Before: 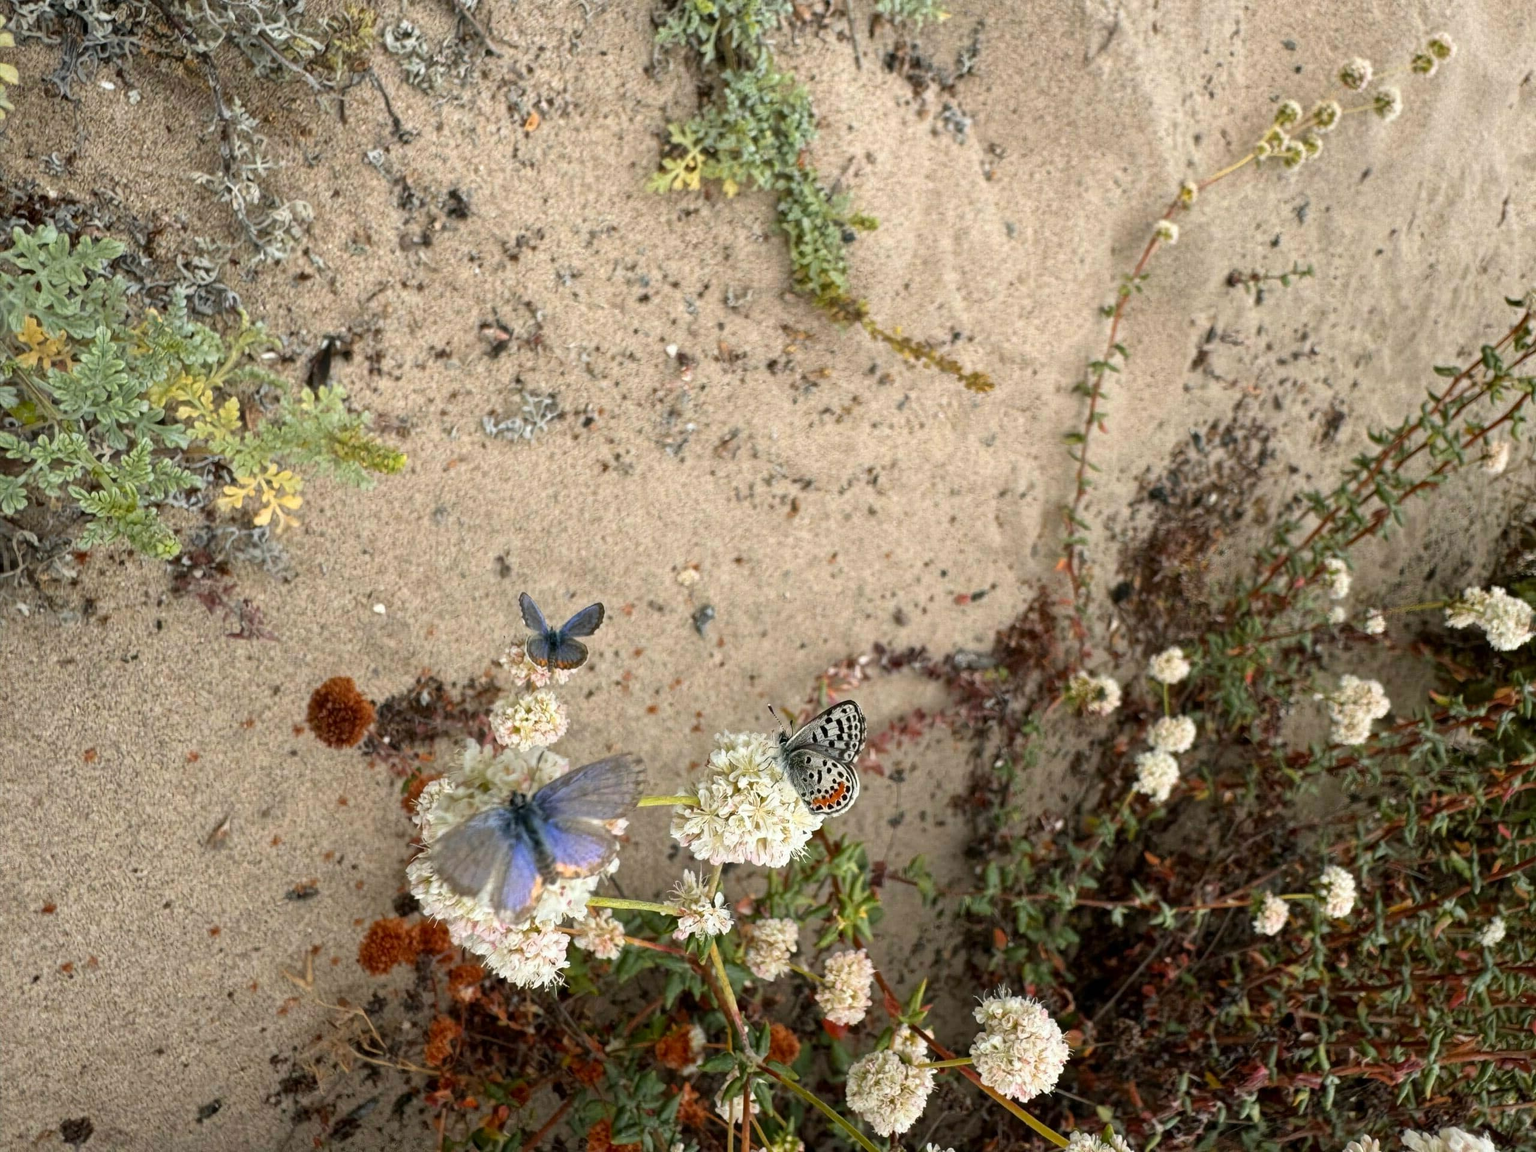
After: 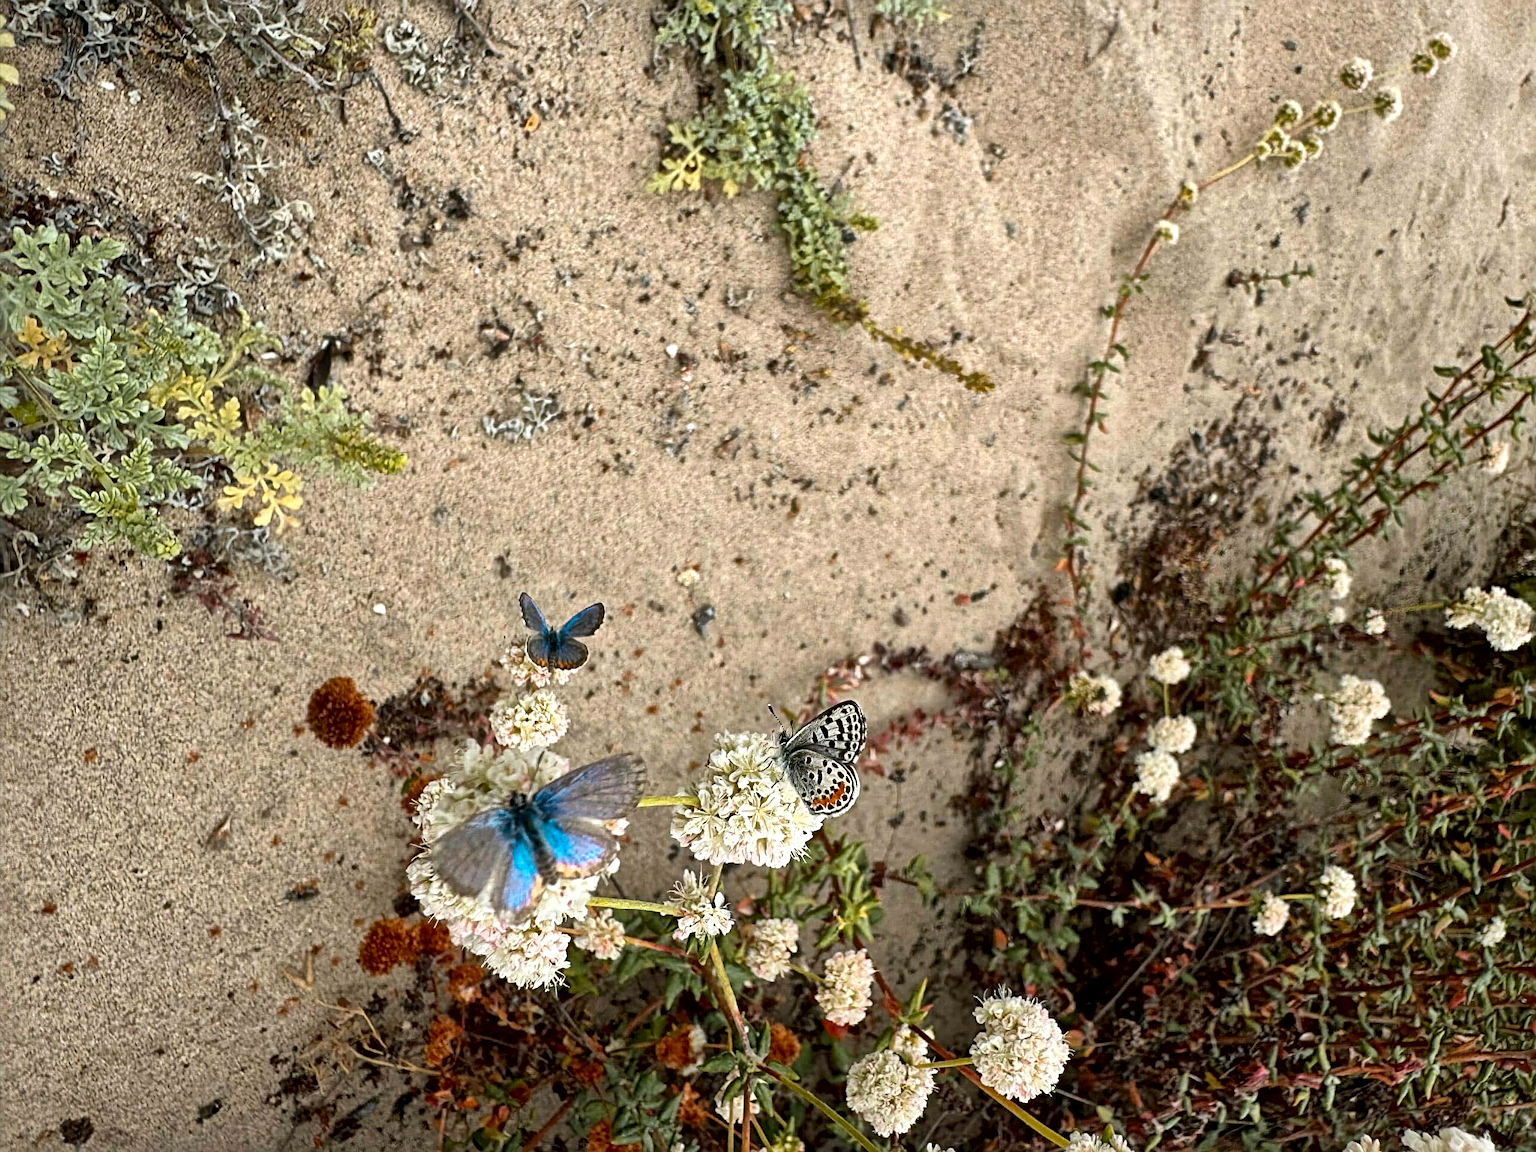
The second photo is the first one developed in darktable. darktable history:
color zones: curves: ch0 [(0.254, 0.492) (0.724, 0.62)]; ch1 [(0.25, 0.528) (0.719, 0.796)]; ch2 [(0, 0.472) (0.25, 0.5) (0.73, 0.184)]
local contrast: mode bilateral grid, contrast 26, coarseness 61, detail 151%, midtone range 0.2
sharpen: radius 3.12
